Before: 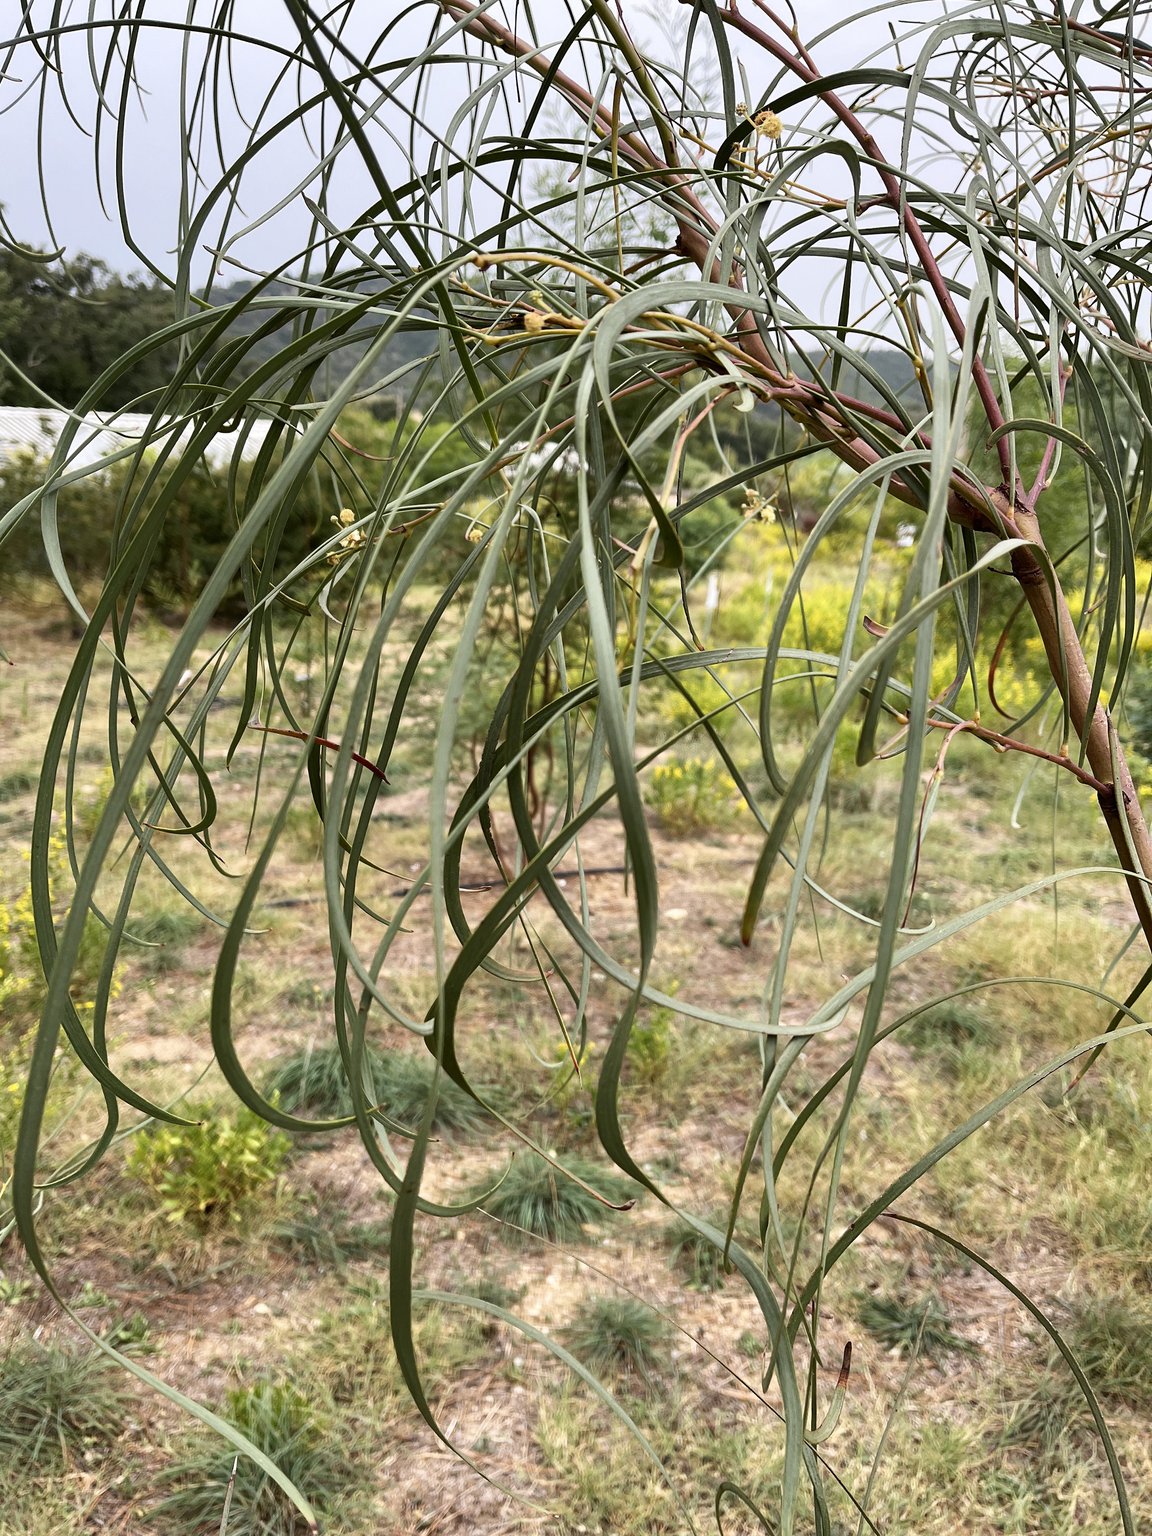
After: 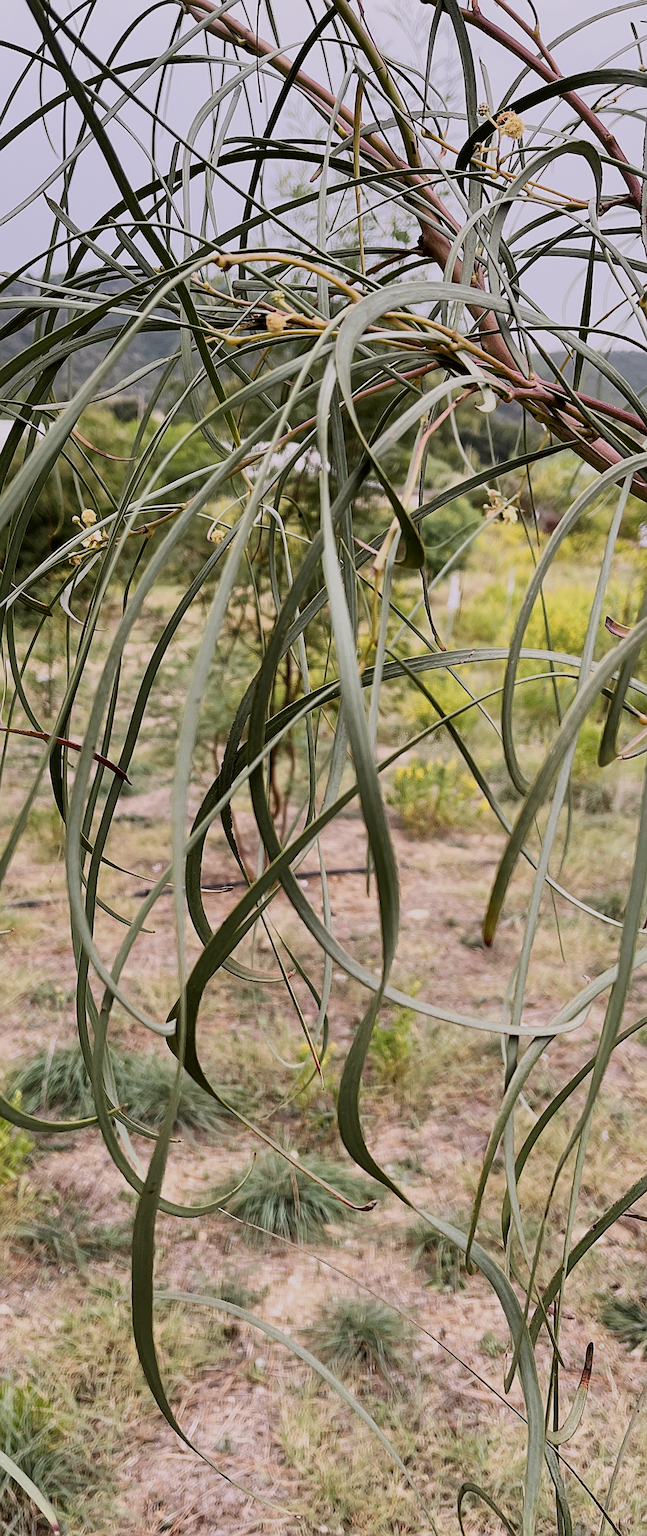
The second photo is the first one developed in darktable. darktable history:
crop and rotate: left 22.516%, right 21.234%
sharpen: amount 0.55
filmic rgb: black relative exposure -16 EV, white relative exposure 6.92 EV, hardness 4.7
white balance: red 1.05, blue 1.072
